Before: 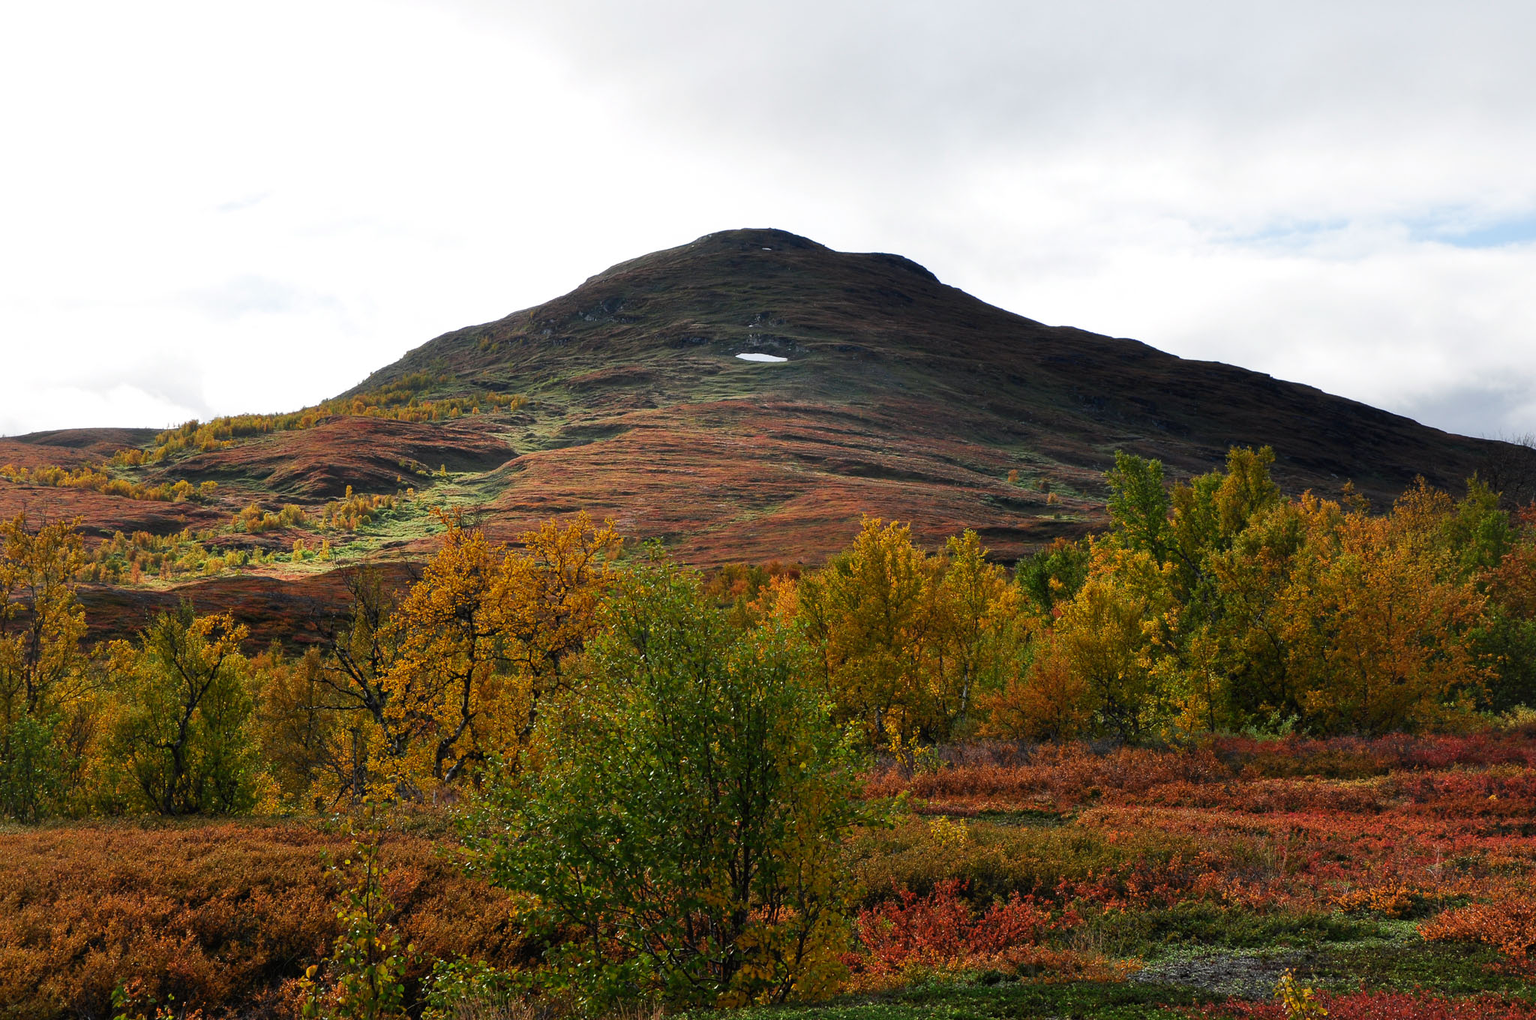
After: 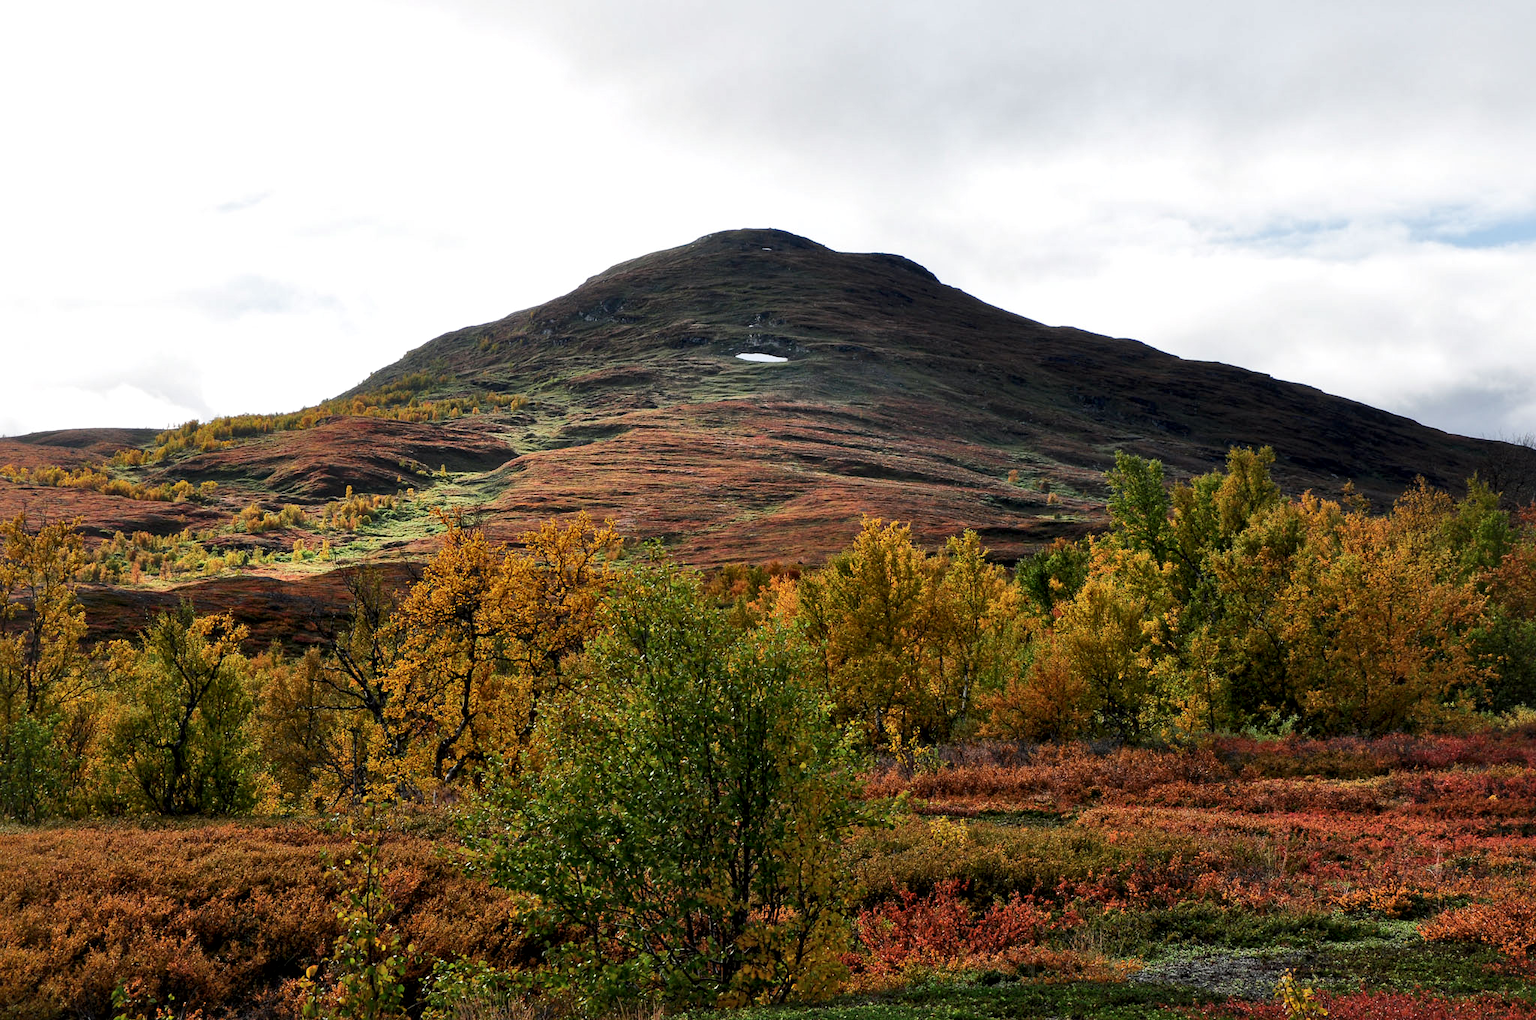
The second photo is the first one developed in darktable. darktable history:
tone equalizer: on, module defaults
local contrast: mode bilateral grid, contrast 25, coarseness 60, detail 151%, midtone range 0.2
